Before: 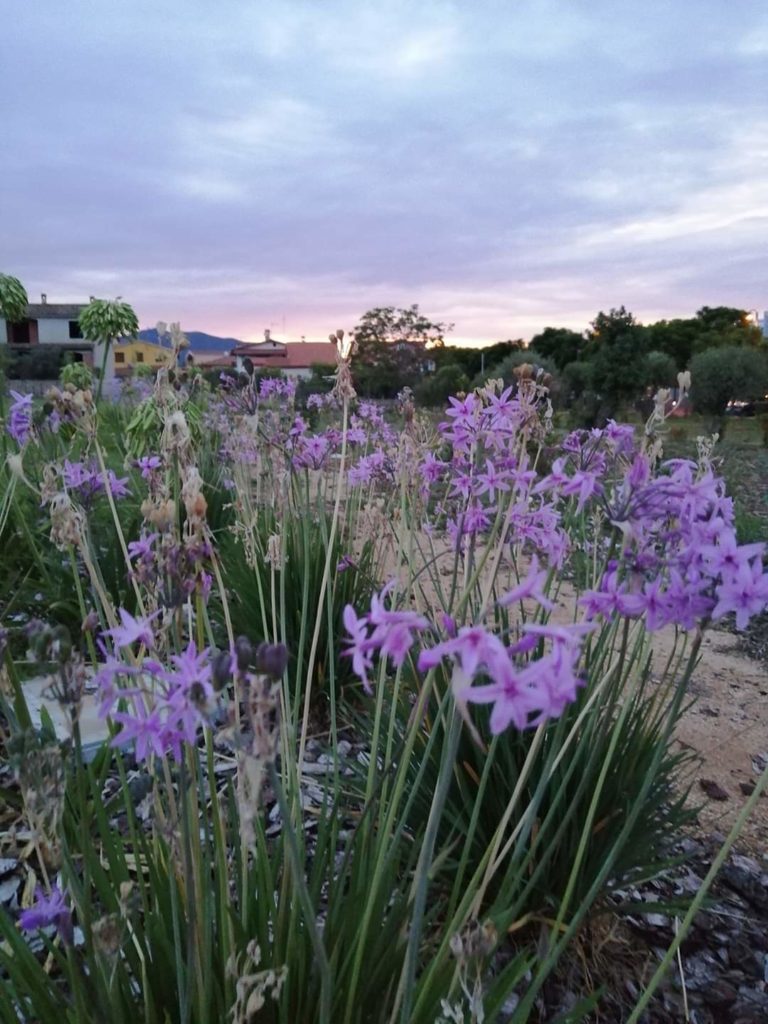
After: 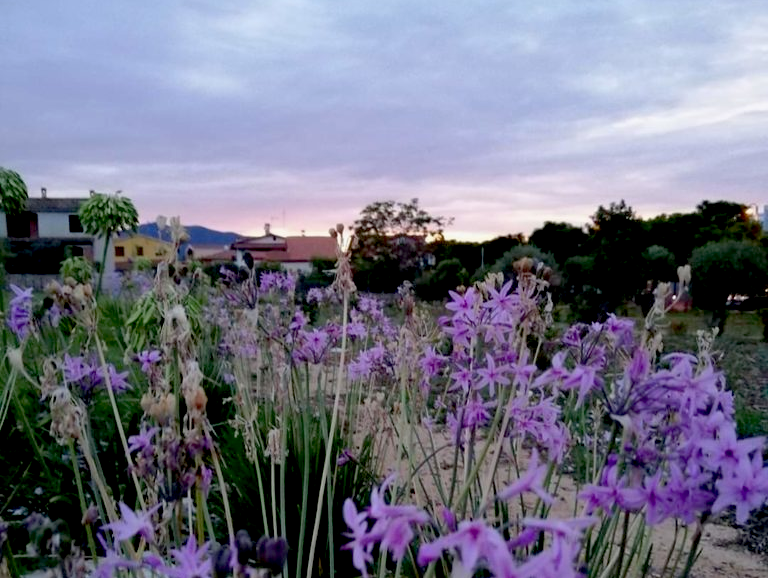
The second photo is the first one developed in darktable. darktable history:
exposure: black level correction 0.03, exposure -0.079 EV, compensate exposure bias true, compensate highlight preservation false
crop and rotate: top 10.447%, bottom 33.104%
